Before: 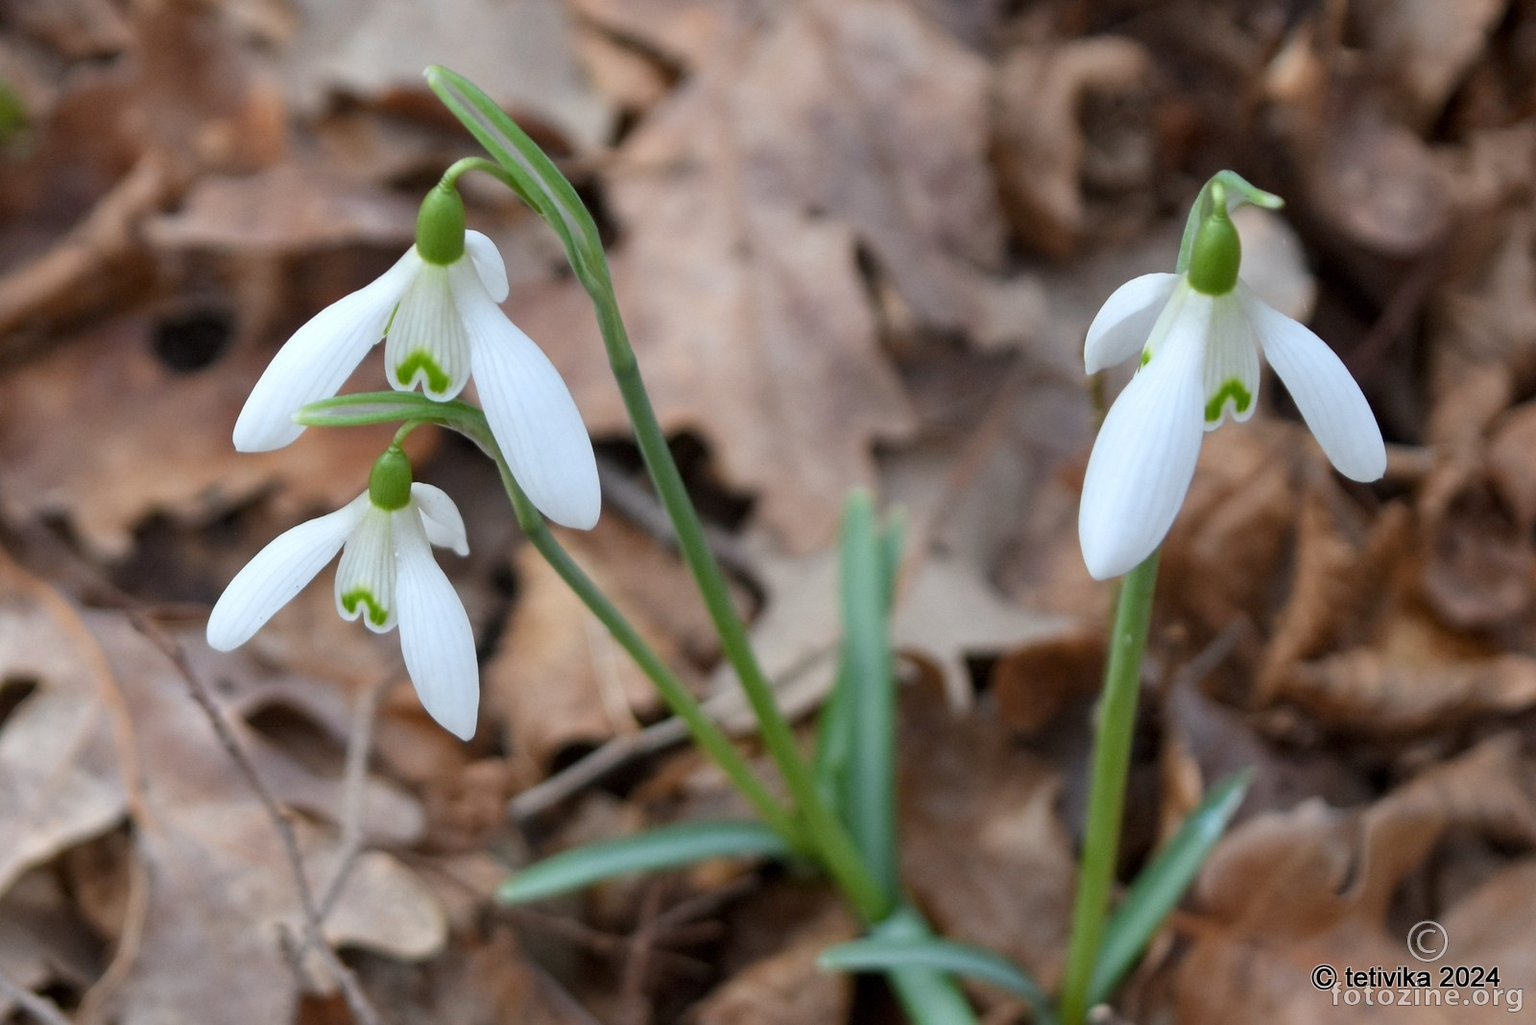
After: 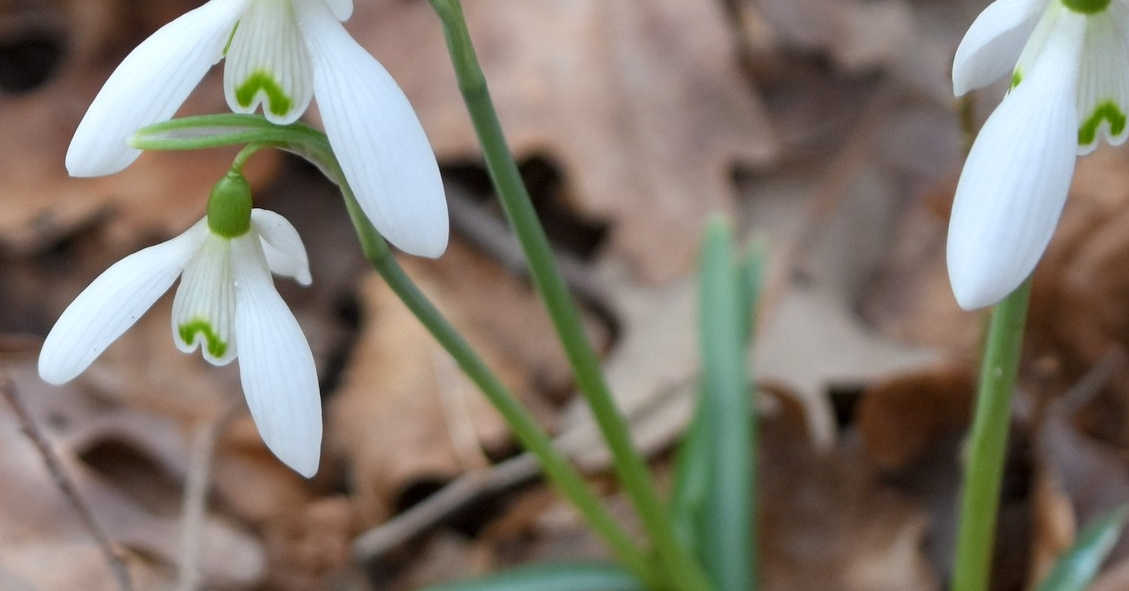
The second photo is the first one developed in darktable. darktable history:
crop: left 11.123%, top 27.61%, right 18.3%, bottom 17.034%
tone equalizer: -7 EV 0.13 EV, smoothing diameter 25%, edges refinement/feathering 10, preserve details guided filter
